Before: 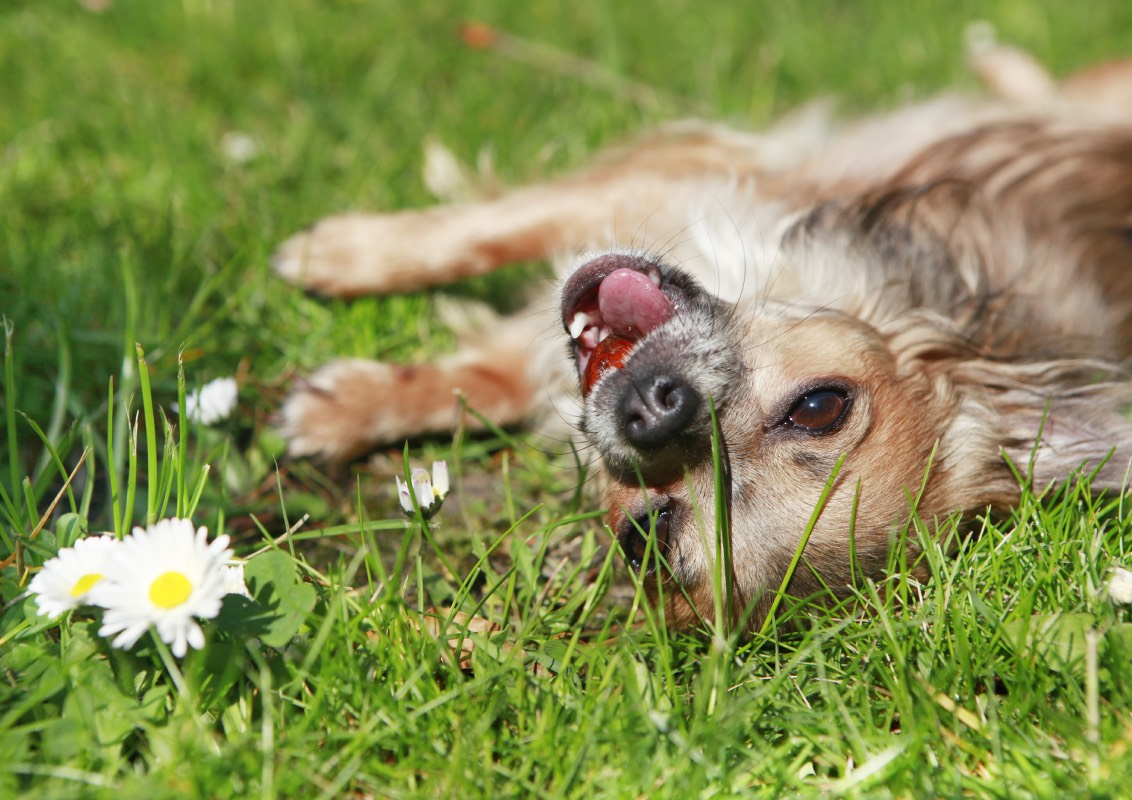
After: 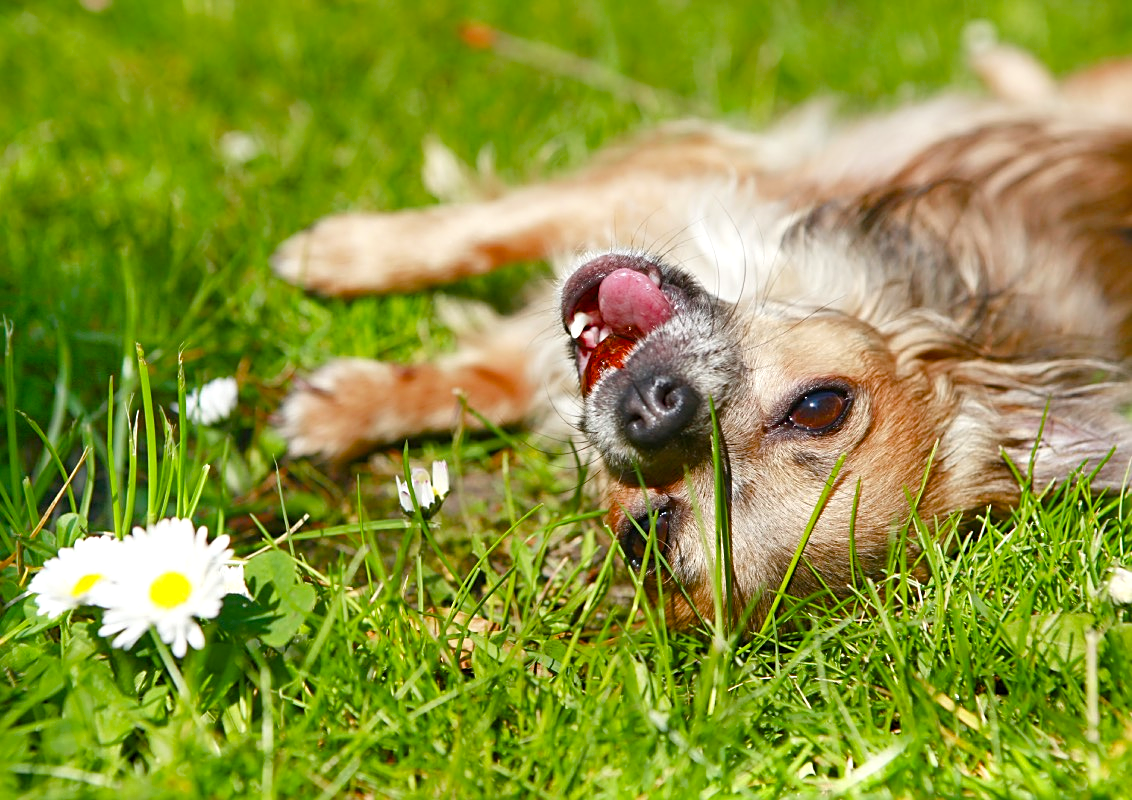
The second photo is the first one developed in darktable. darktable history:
exposure: exposure 0.217 EV, compensate highlight preservation false
color balance rgb: perceptual saturation grading › global saturation 35%, perceptual saturation grading › highlights -25%, perceptual saturation grading › shadows 50%
sharpen: on, module defaults
